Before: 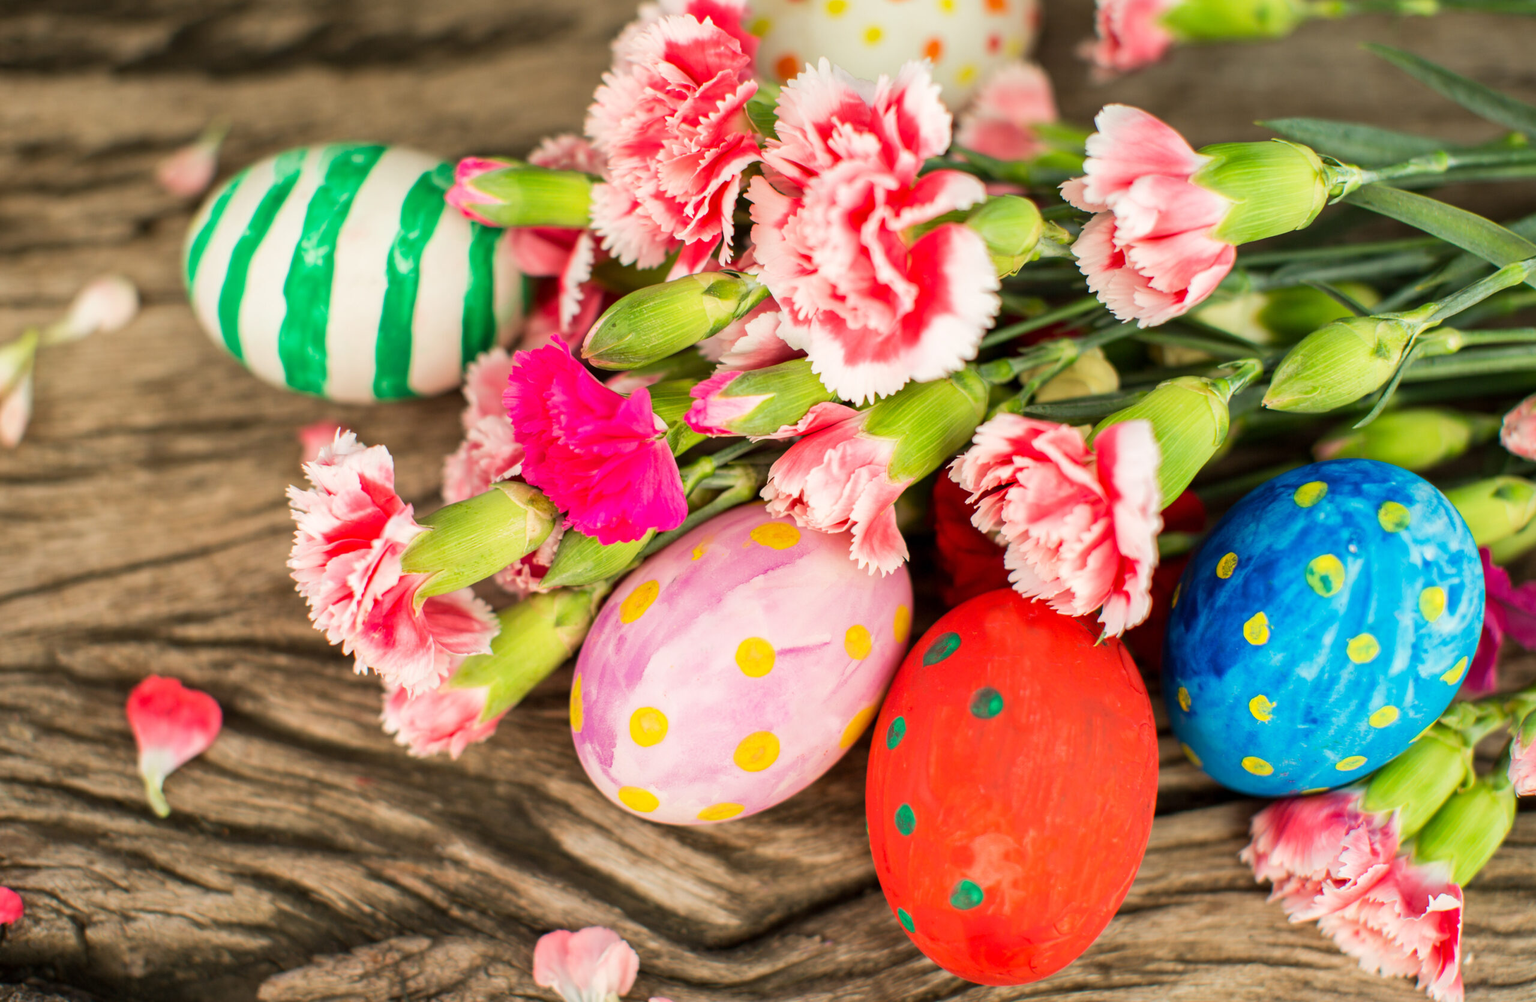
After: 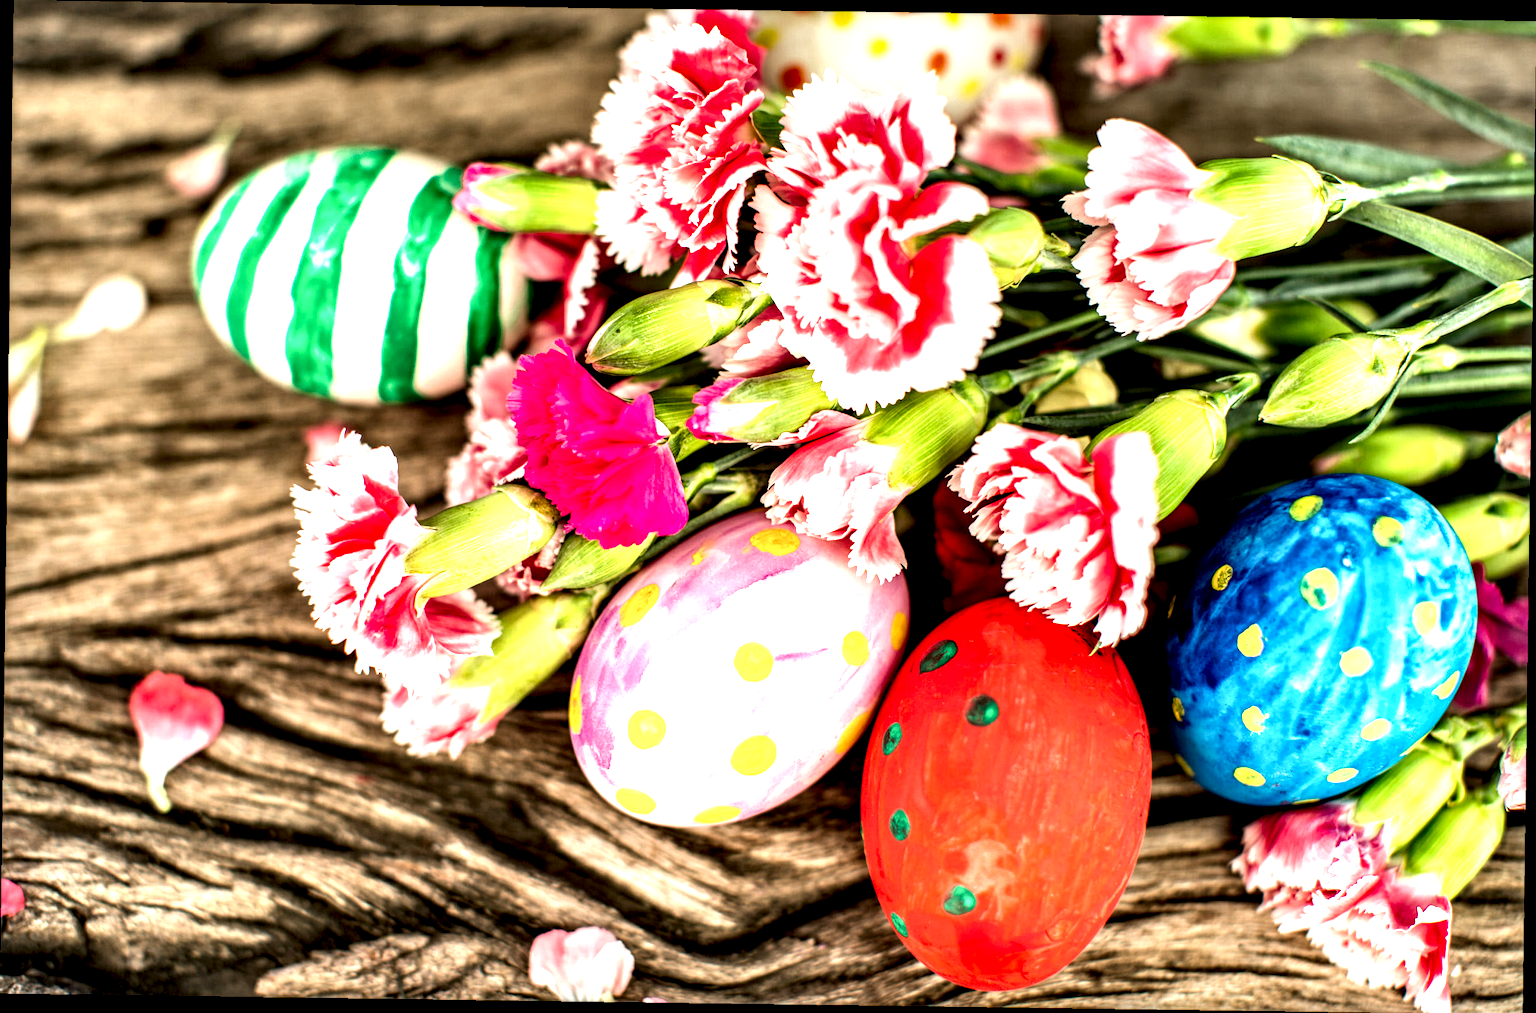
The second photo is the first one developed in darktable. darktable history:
rotate and perspective: rotation 0.8°, automatic cropping off
local contrast: shadows 185%, detail 225%
exposure: black level correction 0, exposure 0.7 EV, compensate exposure bias true, compensate highlight preservation false
